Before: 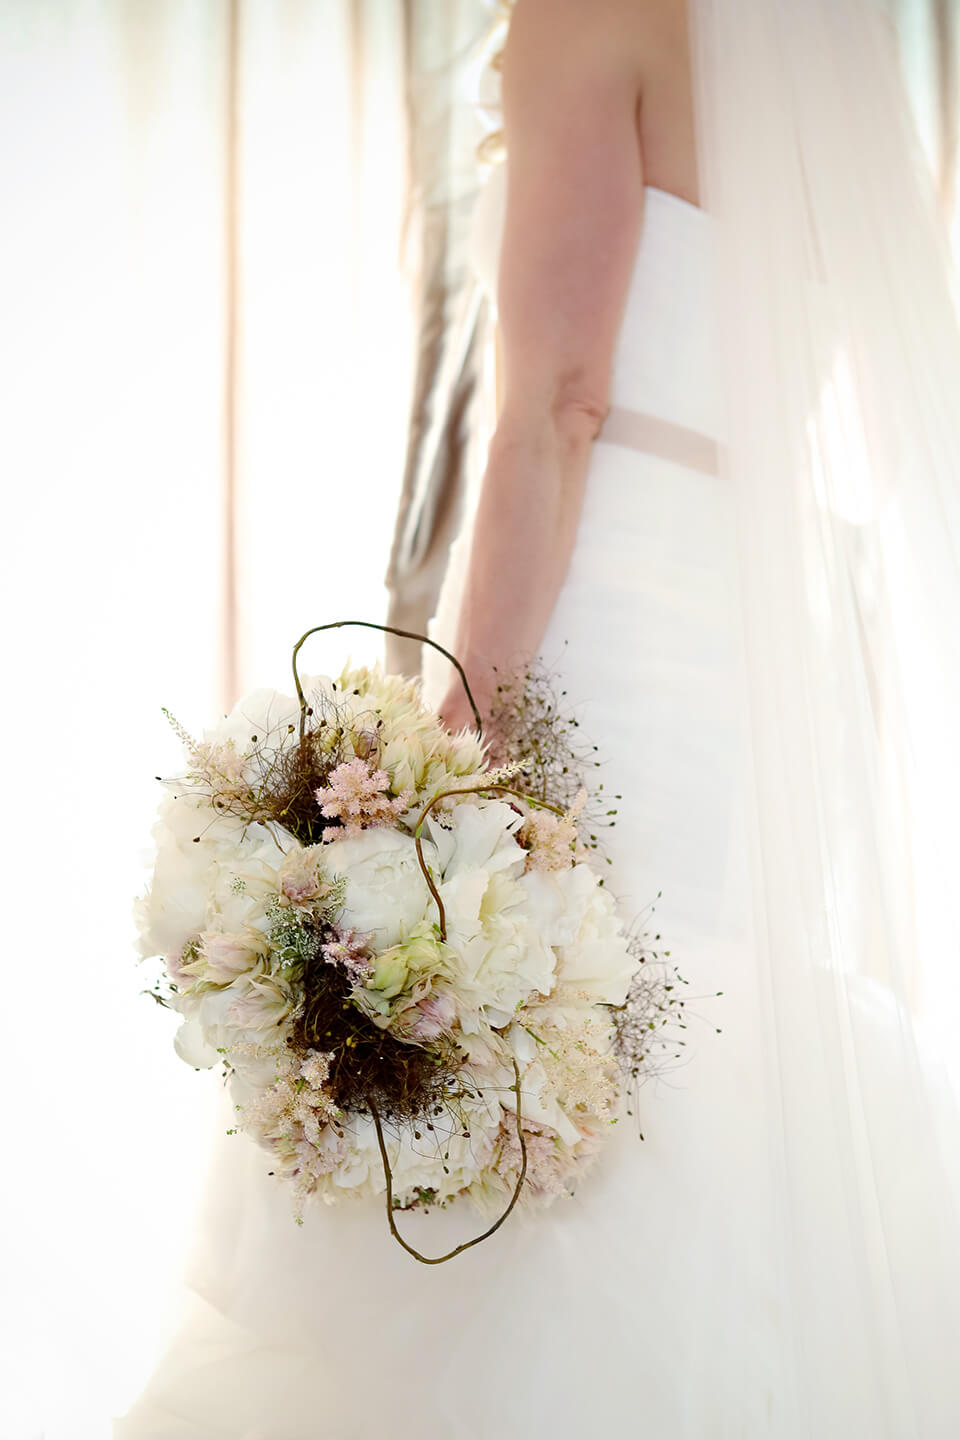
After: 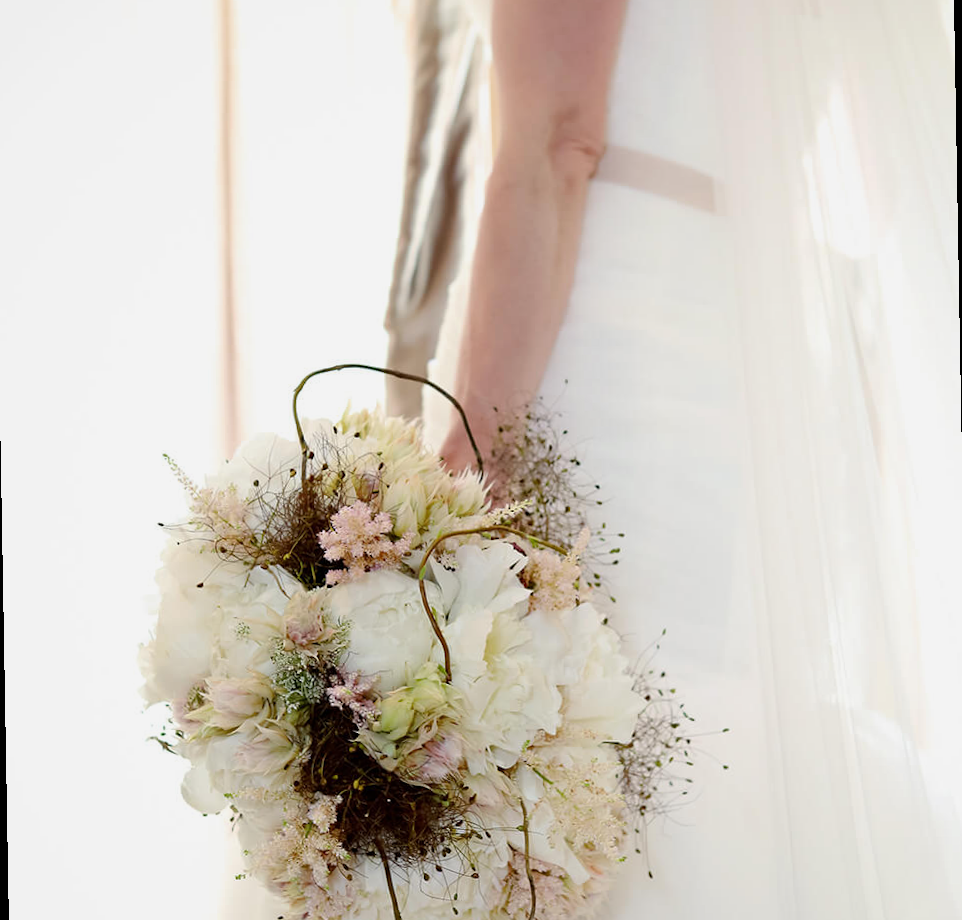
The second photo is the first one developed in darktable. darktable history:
crop: top 16.727%, bottom 16.727%
rotate and perspective: rotation -1°, crop left 0.011, crop right 0.989, crop top 0.025, crop bottom 0.975
exposure: exposure -0.157 EV, compensate highlight preservation false
